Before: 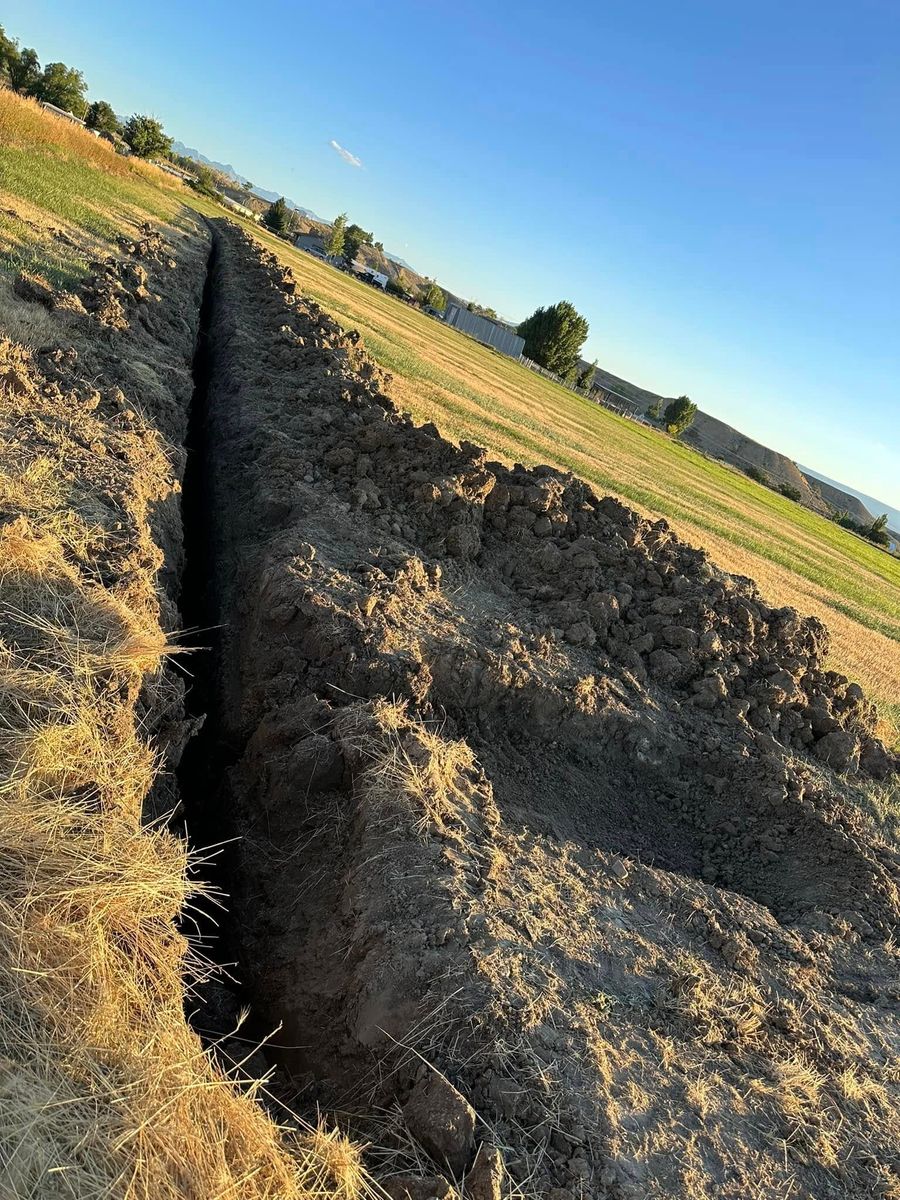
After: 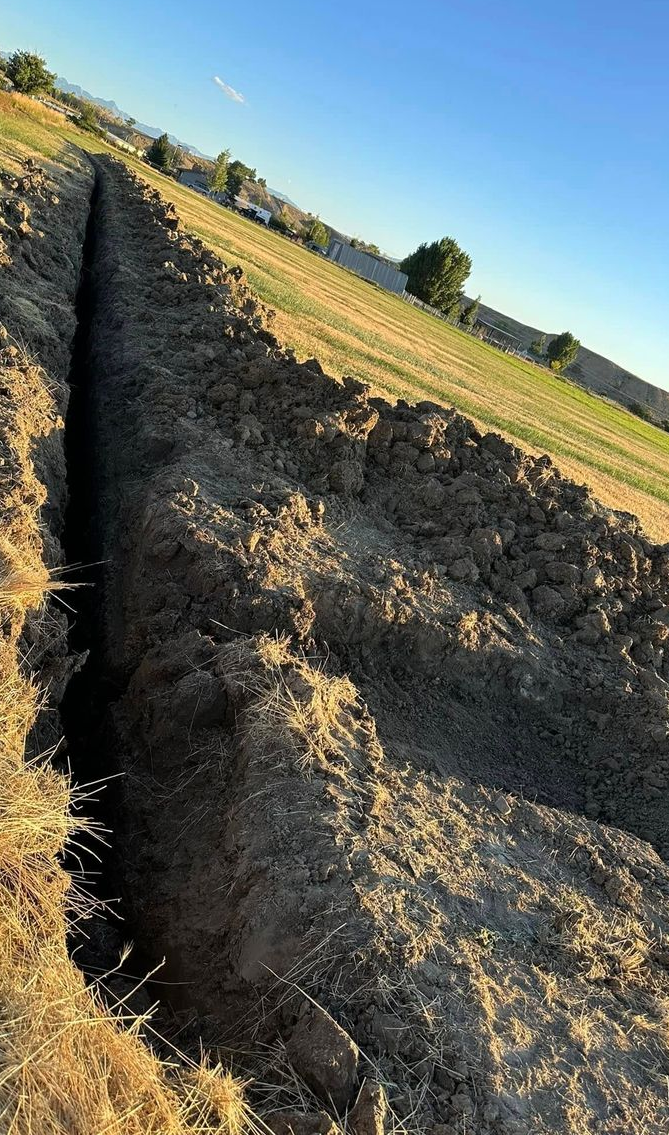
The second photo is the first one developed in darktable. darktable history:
crop and rotate: left 13.103%, top 5.411%, right 12.563%
